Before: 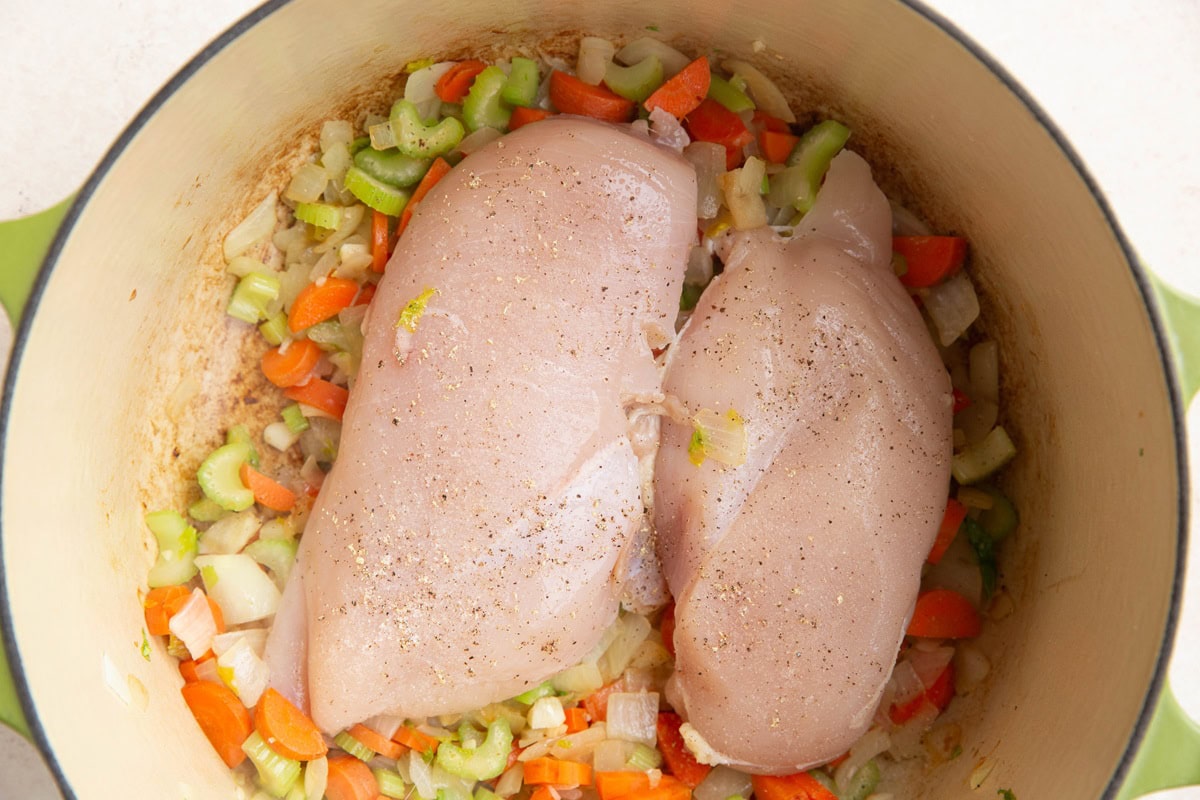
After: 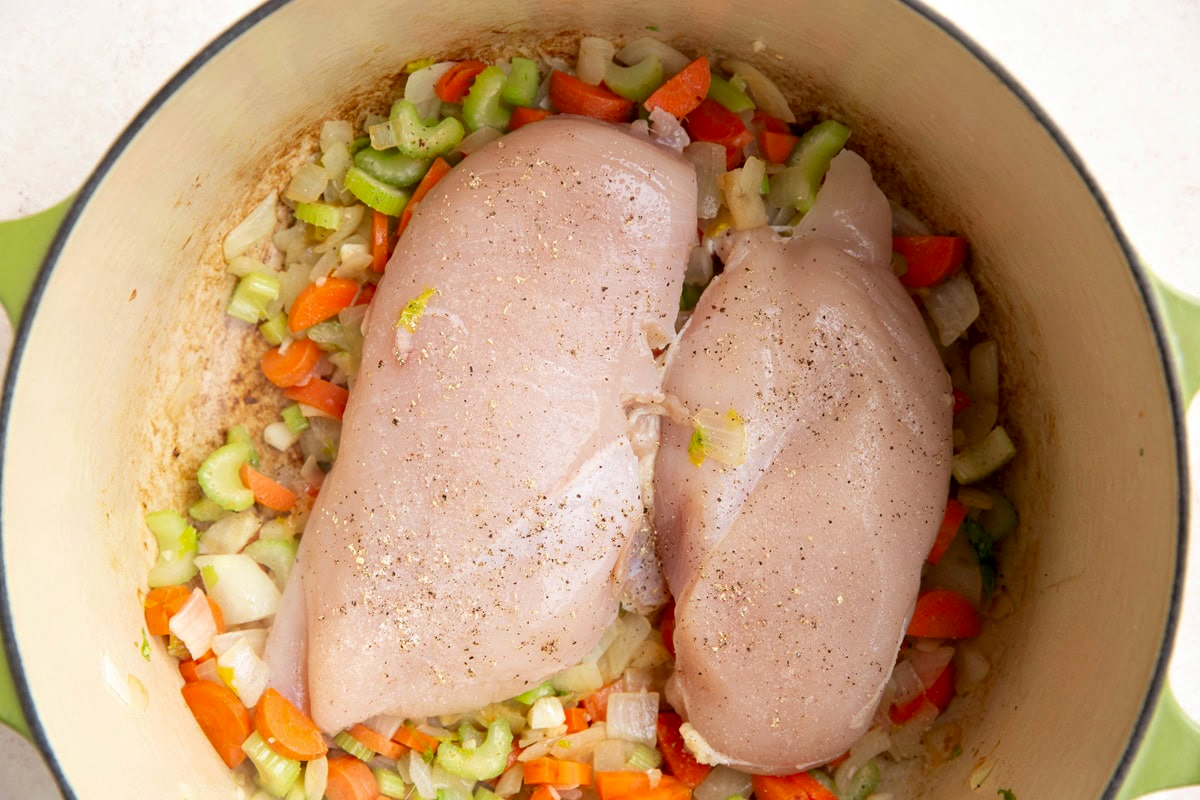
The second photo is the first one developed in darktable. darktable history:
contrast equalizer: octaves 7, y [[0.6 ×6], [0.55 ×6], [0 ×6], [0 ×6], [0 ×6]], mix 0.272
exposure: black level correction 0.002, compensate highlight preservation false
